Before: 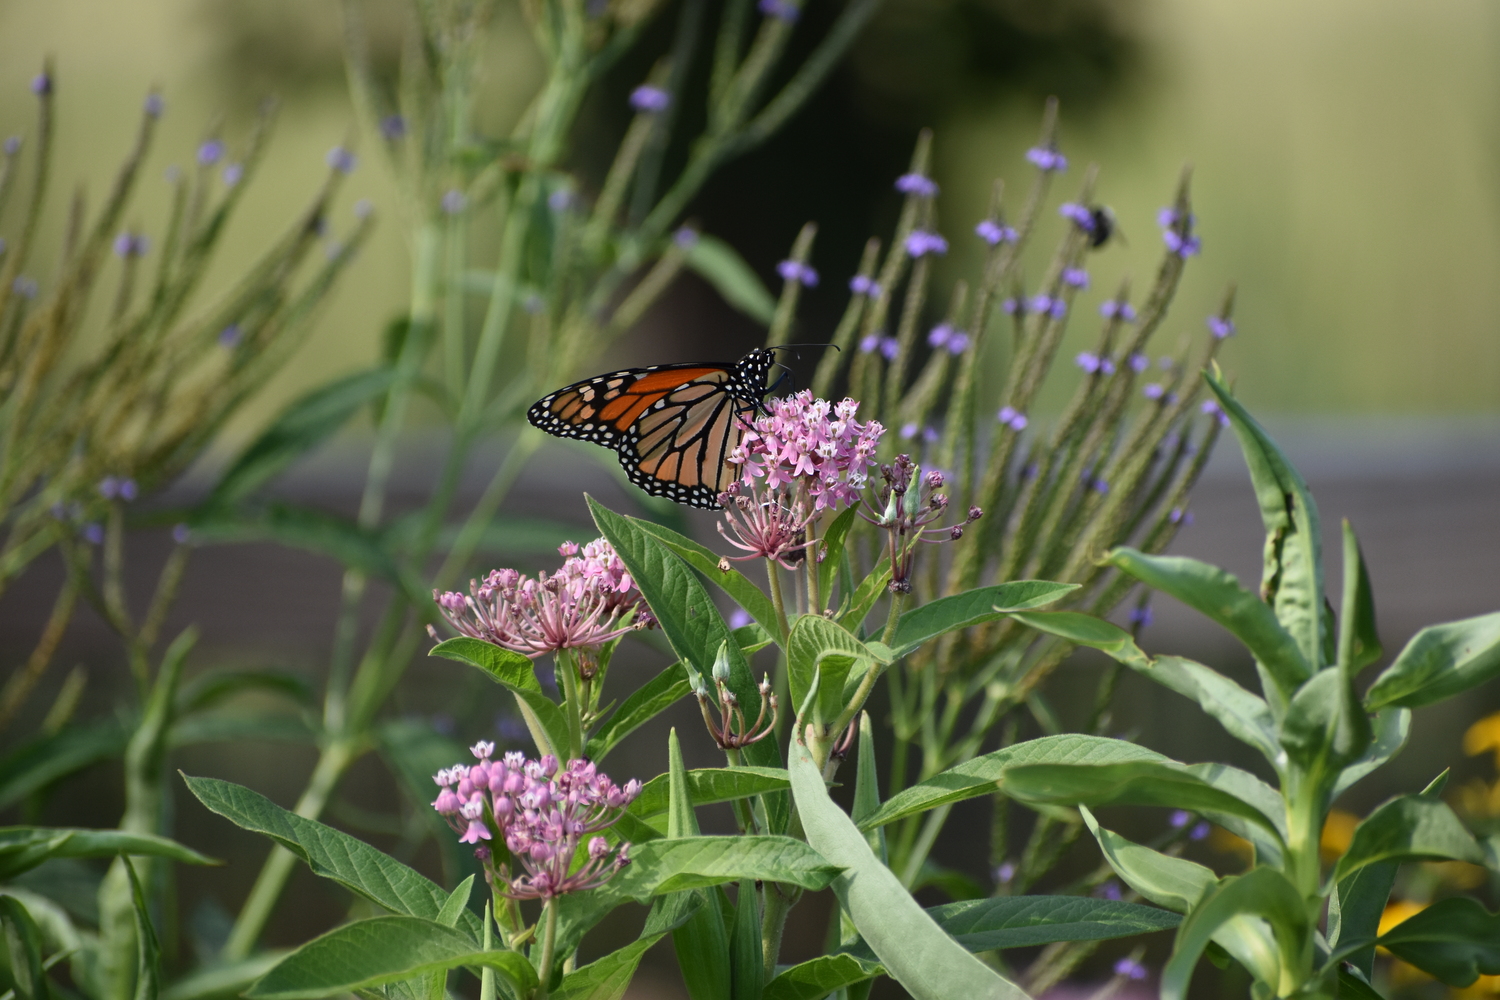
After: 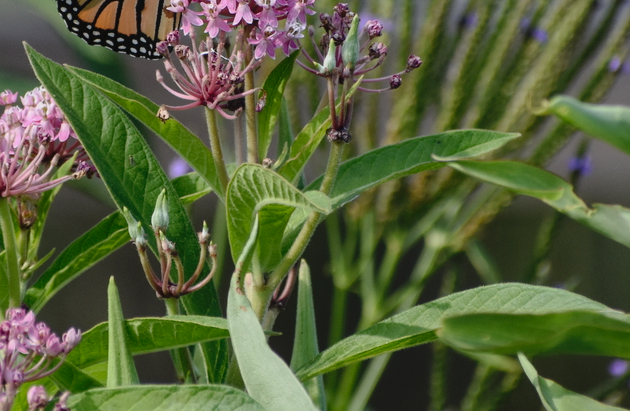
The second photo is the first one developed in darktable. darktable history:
tone curve: curves: ch0 [(0, 0.013) (0.175, 0.11) (0.337, 0.304) (0.498, 0.485) (0.78, 0.742) (0.993, 0.954)]; ch1 [(0, 0) (0.294, 0.184) (0.359, 0.34) (0.362, 0.35) (0.43, 0.41) (0.469, 0.463) (0.495, 0.502) (0.54, 0.563) (0.612, 0.641) (1, 1)]; ch2 [(0, 0) (0.44, 0.437) (0.495, 0.502) (0.524, 0.534) (0.557, 0.56) (0.634, 0.654) (0.728, 0.722) (1, 1)], preserve colors none
crop: left 37.457%, top 45.139%, right 20.509%, bottom 13.734%
local contrast: detail 110%
